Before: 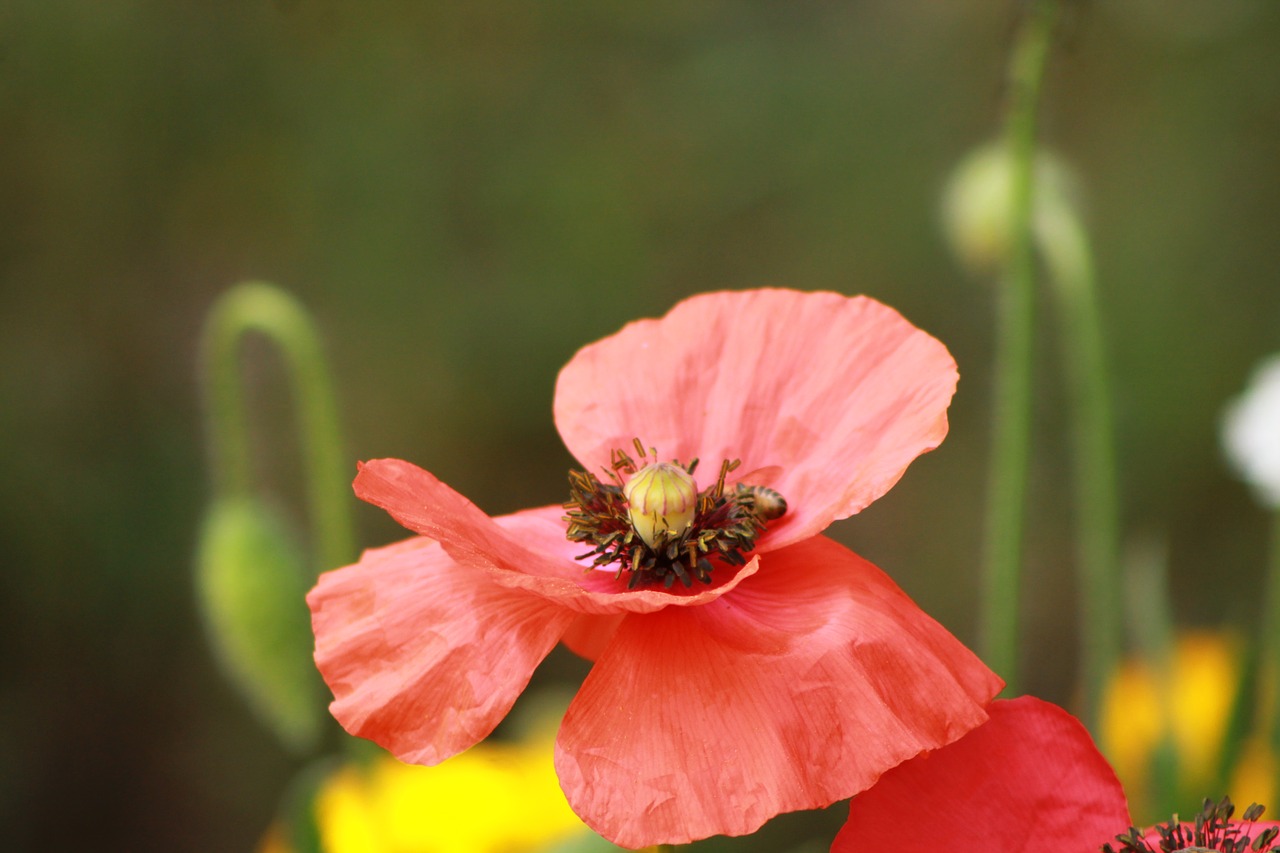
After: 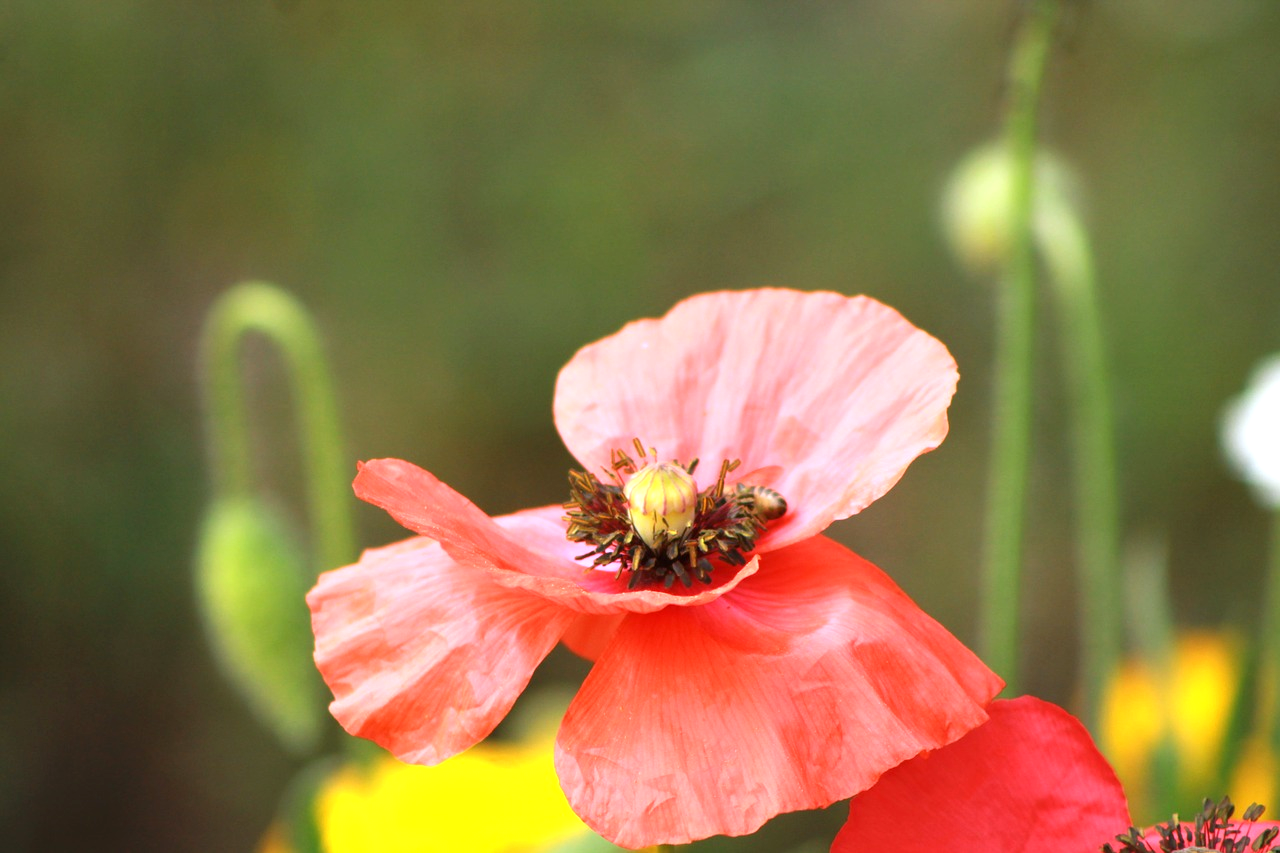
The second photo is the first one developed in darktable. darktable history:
exposure: black level correction 0, exposure 0.7 EV, compensate exposure bias true, compensate highlight preservation false
white balance: red 0.967, blue 1.049
